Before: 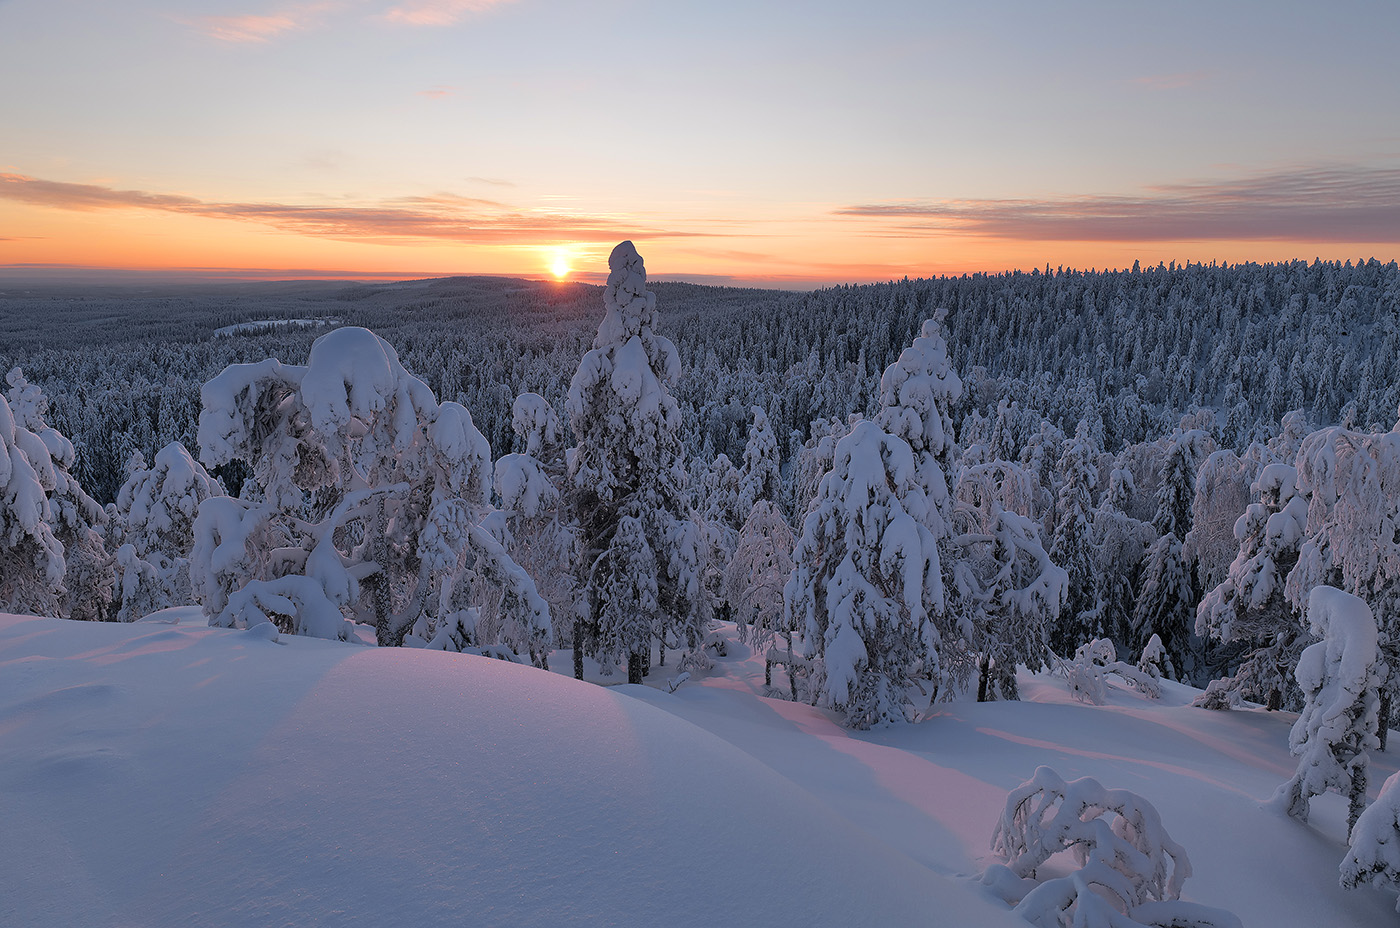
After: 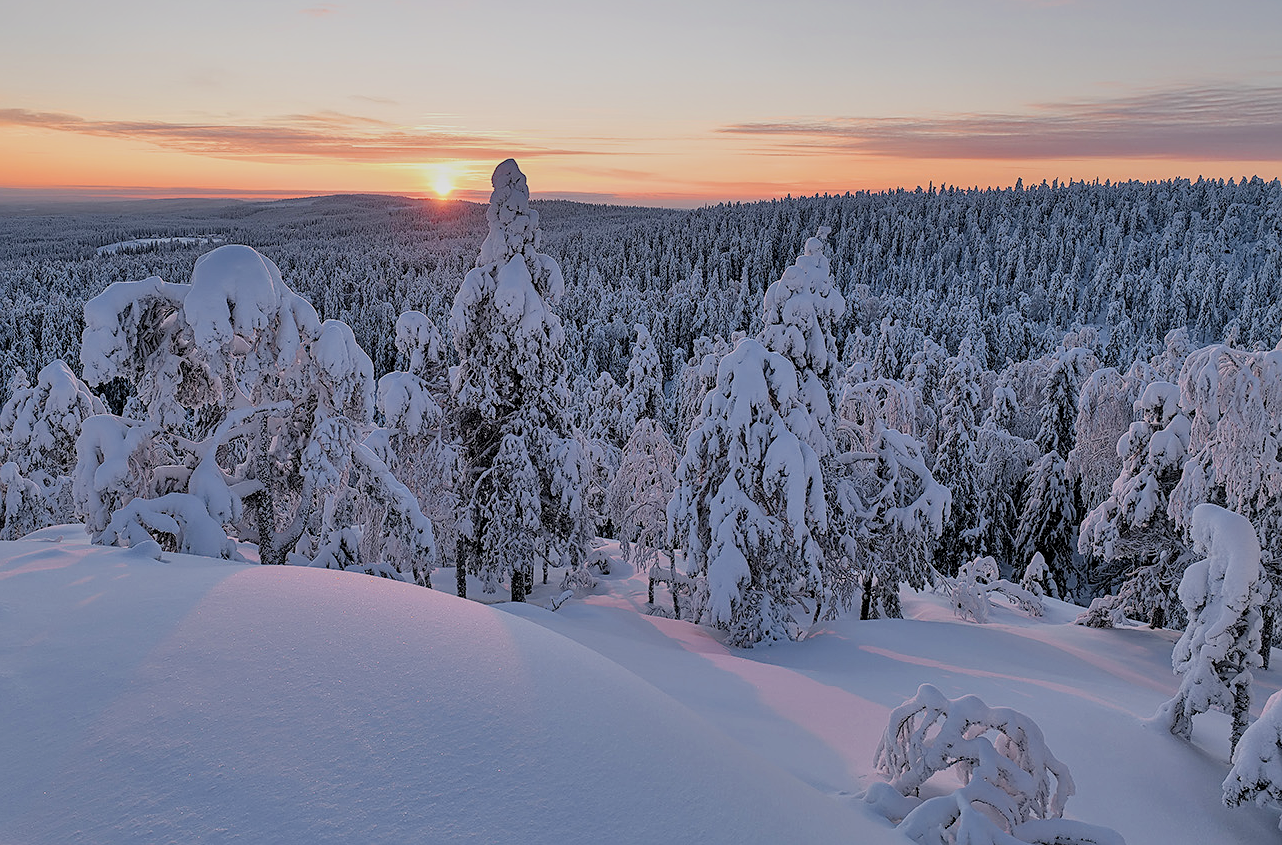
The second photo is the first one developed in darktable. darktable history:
sharpen: on, module defaults
crop and rotate: left 8.424%, top 8.85%
filmic rgb: black relative exposure -7.41 EV, white relative exposure 4.86 EV, hardness 3.4
local contrast: on, module defaults
tone equalizer: -8 EV 0.988 EV, -7 EV 1 EV, -6 EV 1.02 EV, -5 EV 1.01 EV, -4 EV 1.03 EV, -3 EV 0.726 EV, -2 EV 0.476 EV, -1 EV 0.247 EV, mask exposure compensation -0.514 EV
